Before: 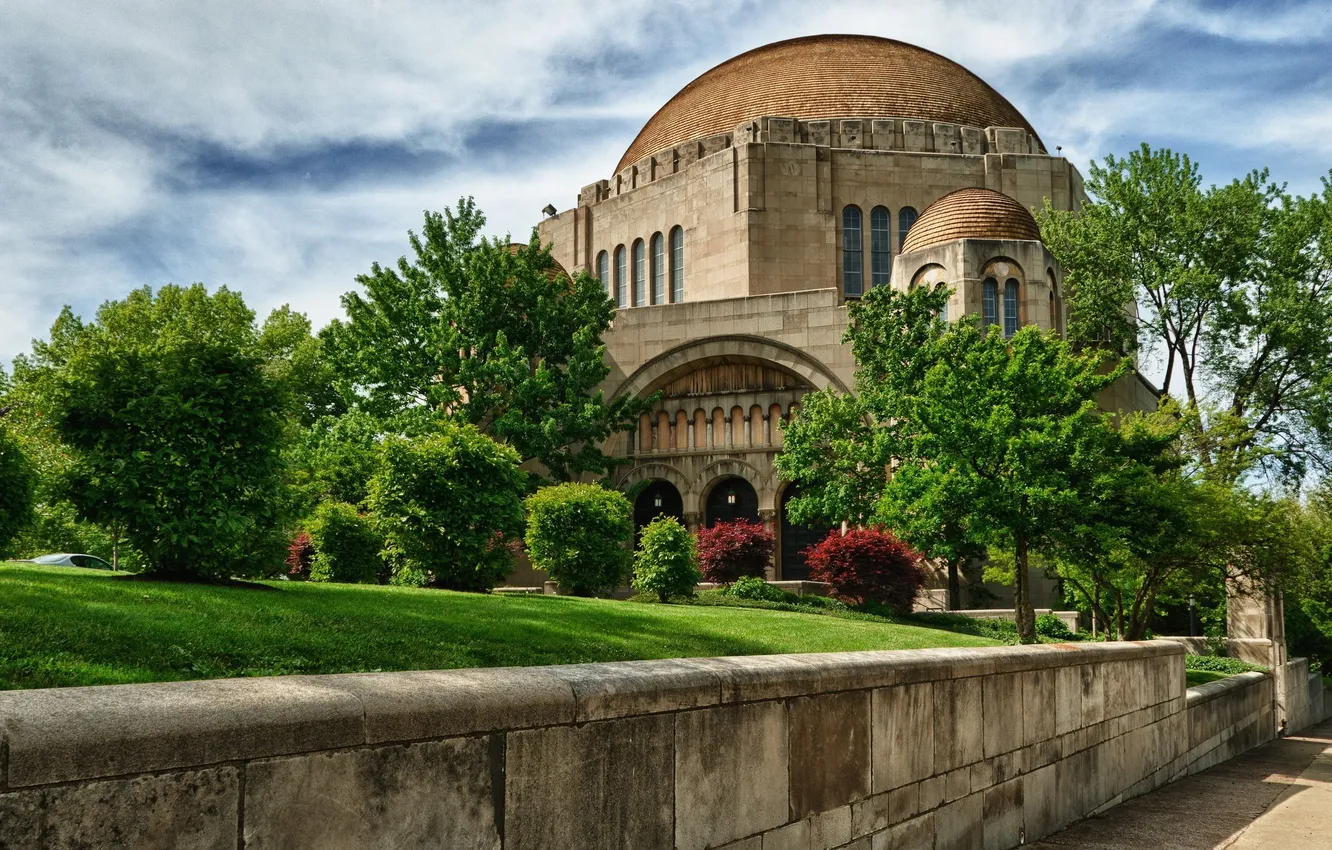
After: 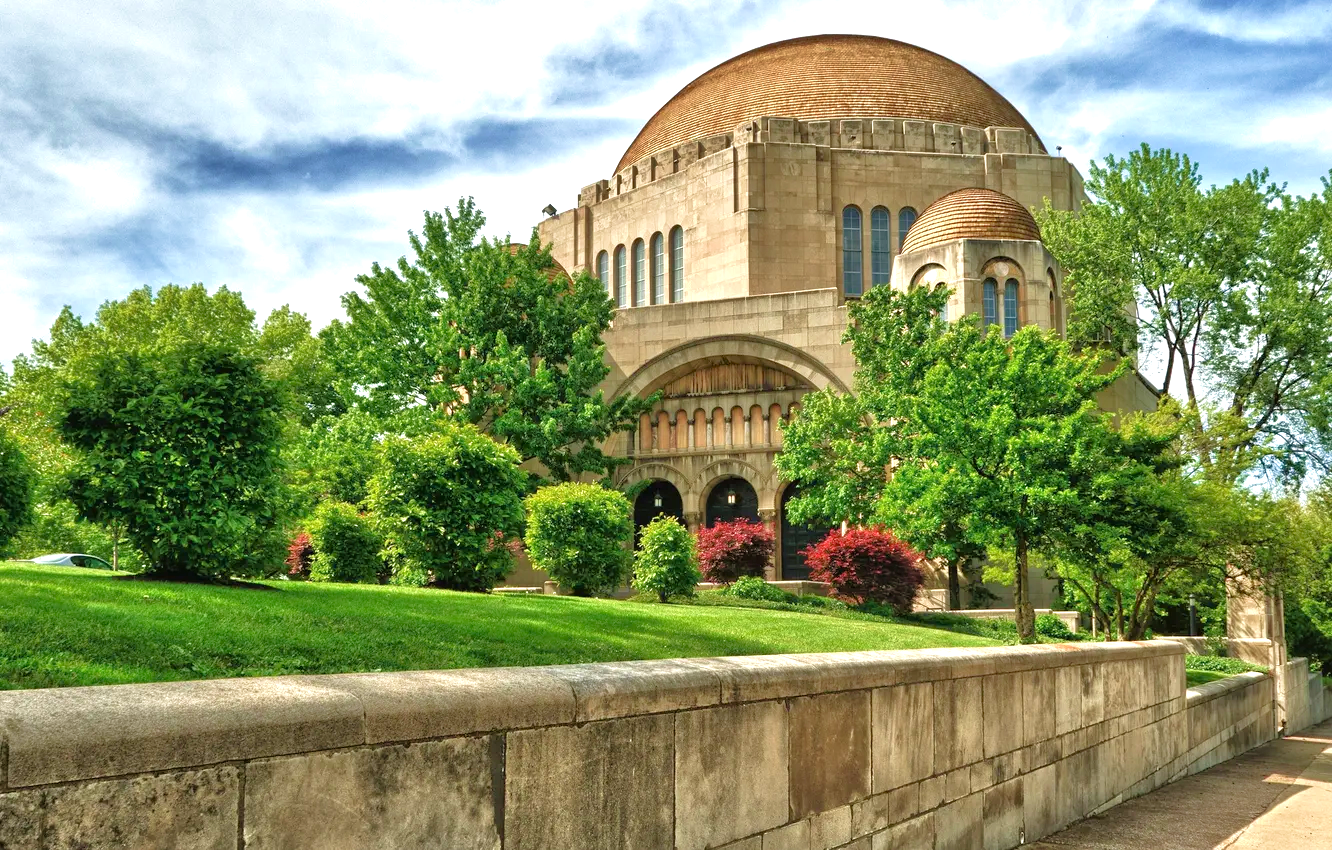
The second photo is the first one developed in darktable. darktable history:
velvia: on, module defaults
exposure: exposure 0.633 EV, compensate highlight preservation false
tone equalizer: -7 EV 0.151 EV, -6 EV 0.585 EV, -5 EV 1.18 EV, -4 EV 1.35 EV, -3 EV 1.18 EV, -2 EV 0.6 EV, -1 EV 0.156 EV
